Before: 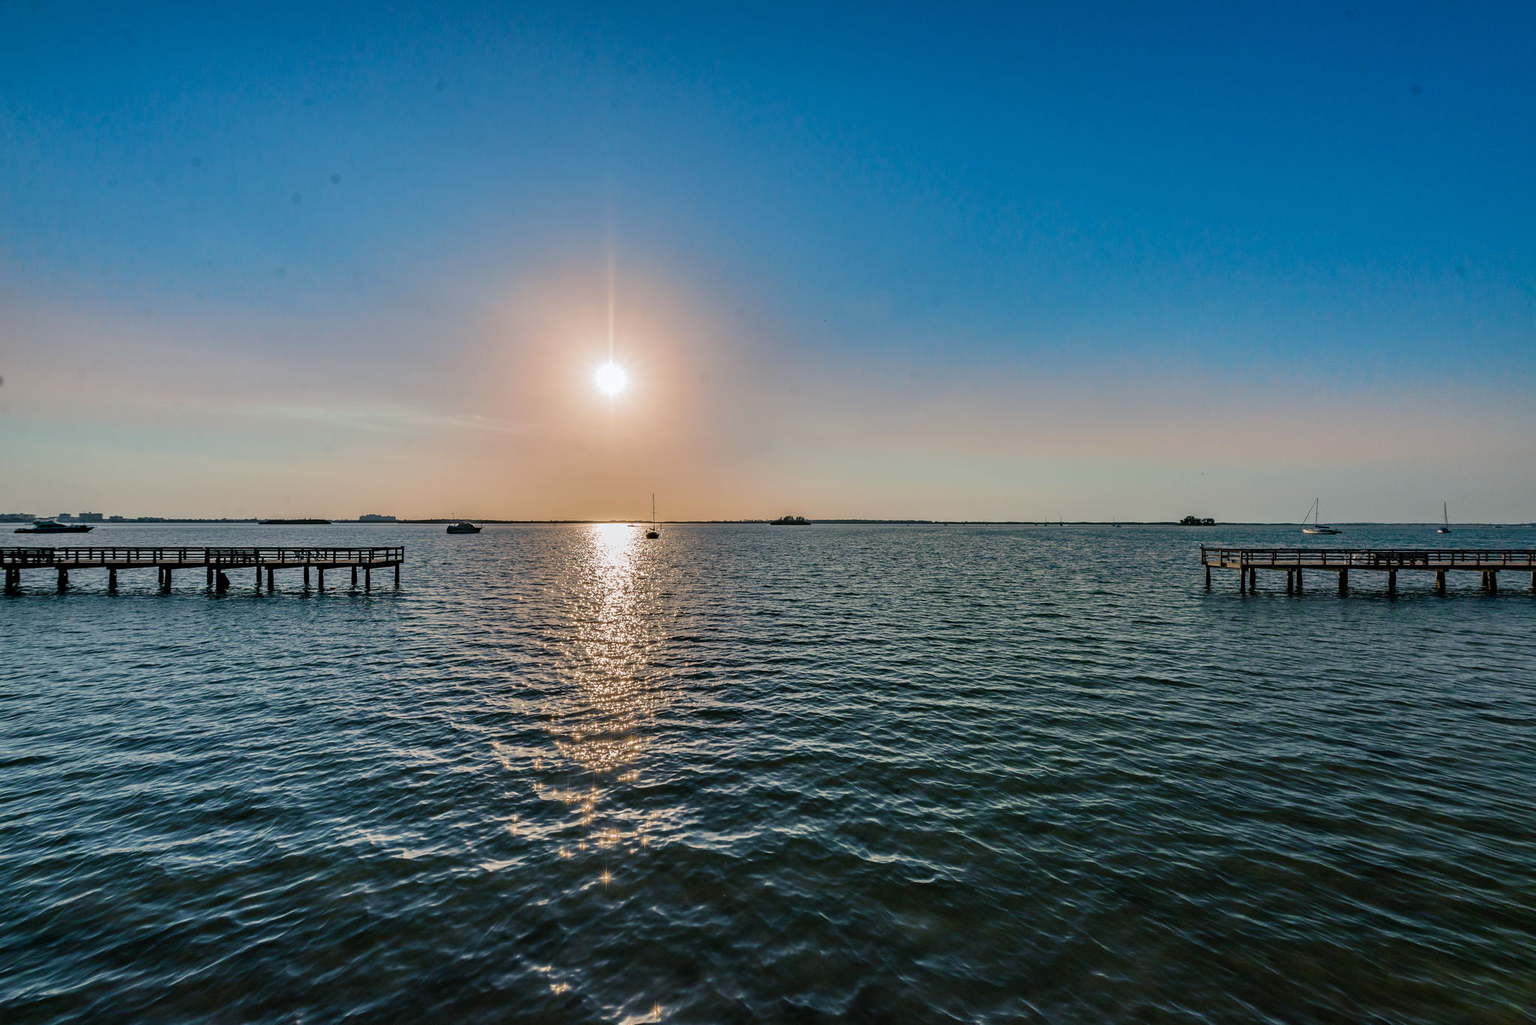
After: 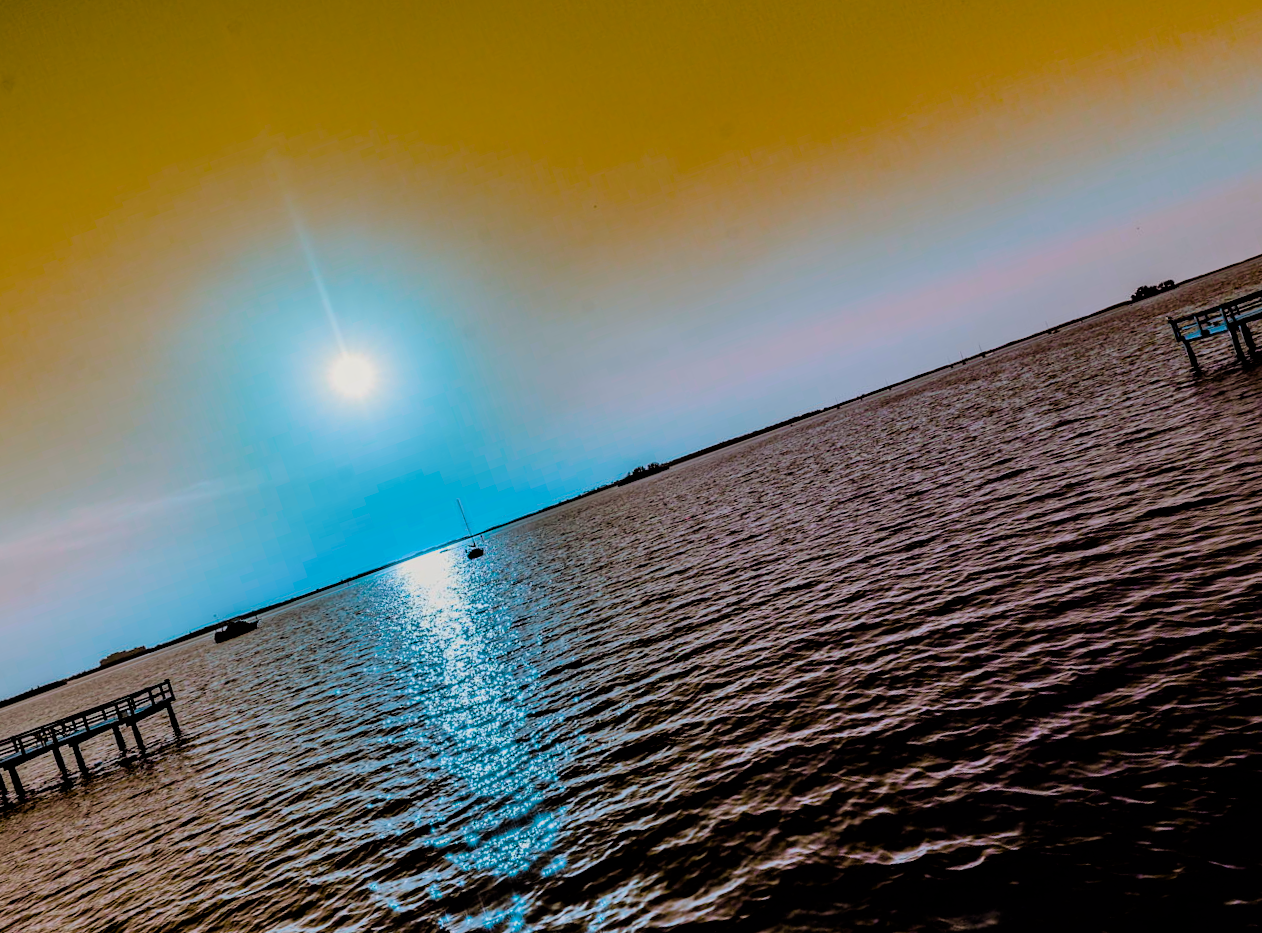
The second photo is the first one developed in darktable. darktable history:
crop and rotate: angle 19.76°, left 6.917%, right 3.864%, bottom 1.1%
color balance rgb: global offset › luminance -0.982%, perceptual saturation grading › global saturation 24.942%, hue shift 179.42°, global vibrance 49.849%, contrast 0.465%
filmic rgb: black relative exposure -3.42 EV, white relative exposure 3.46 EV, hardness 2.36, contrast 1.103
